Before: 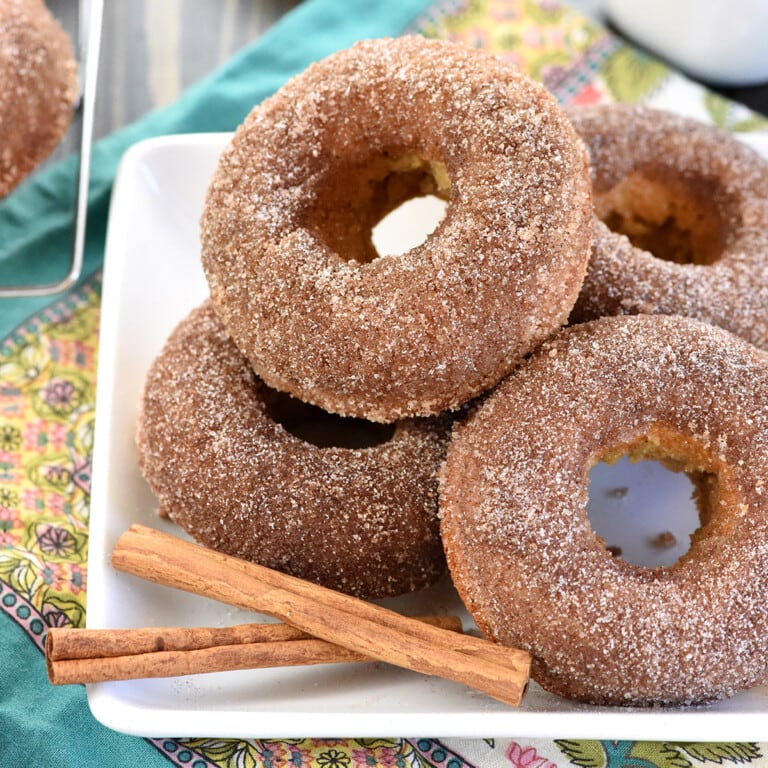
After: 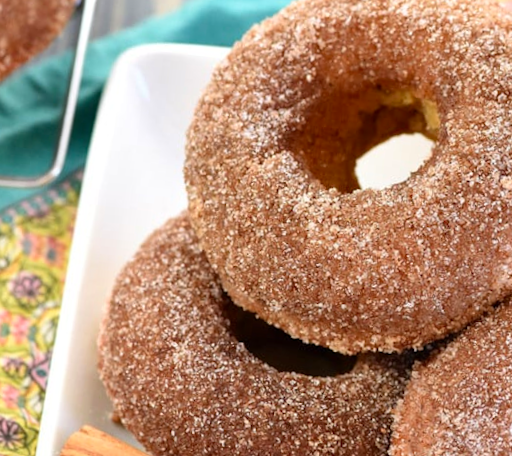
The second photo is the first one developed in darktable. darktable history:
contrast brightness saturation: saturation 0.18
crop and rotate: angle -4.99°, left 2.122%, top 6.945%, right 27.566%, bottom 30.519%
rotate and perspective: rotation 1.72°, automatic cropping off
